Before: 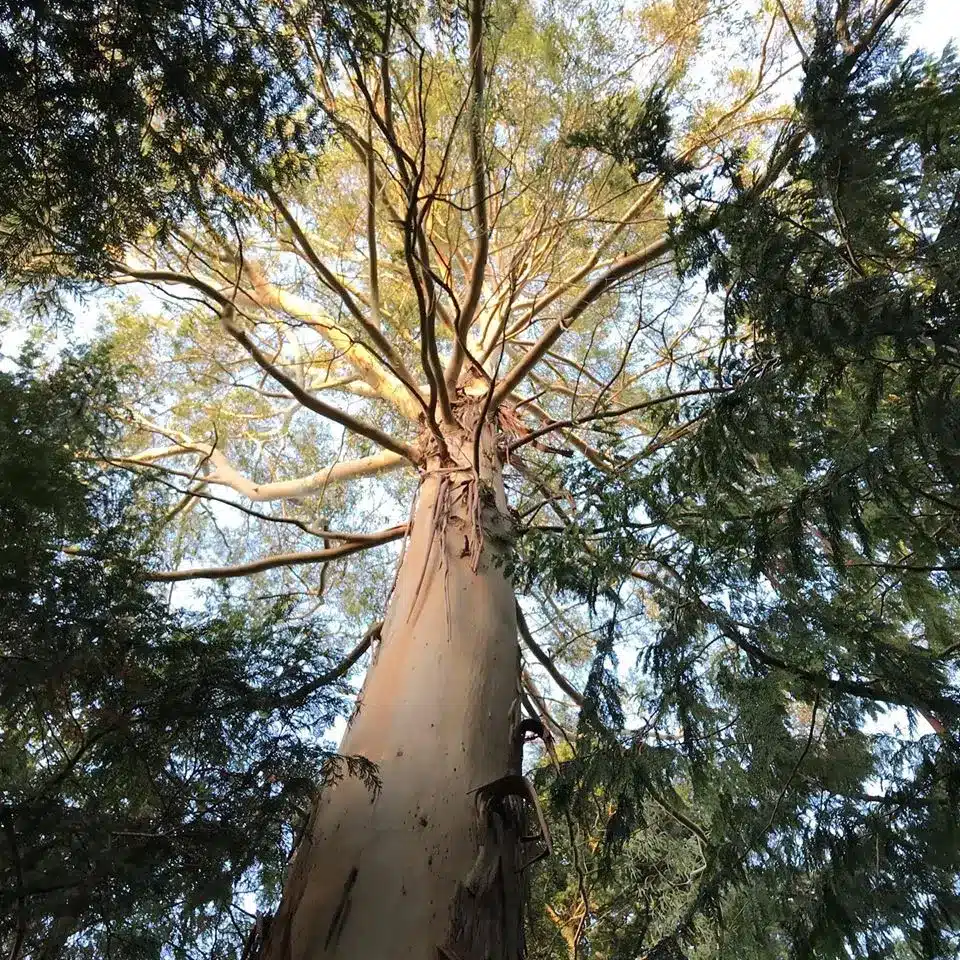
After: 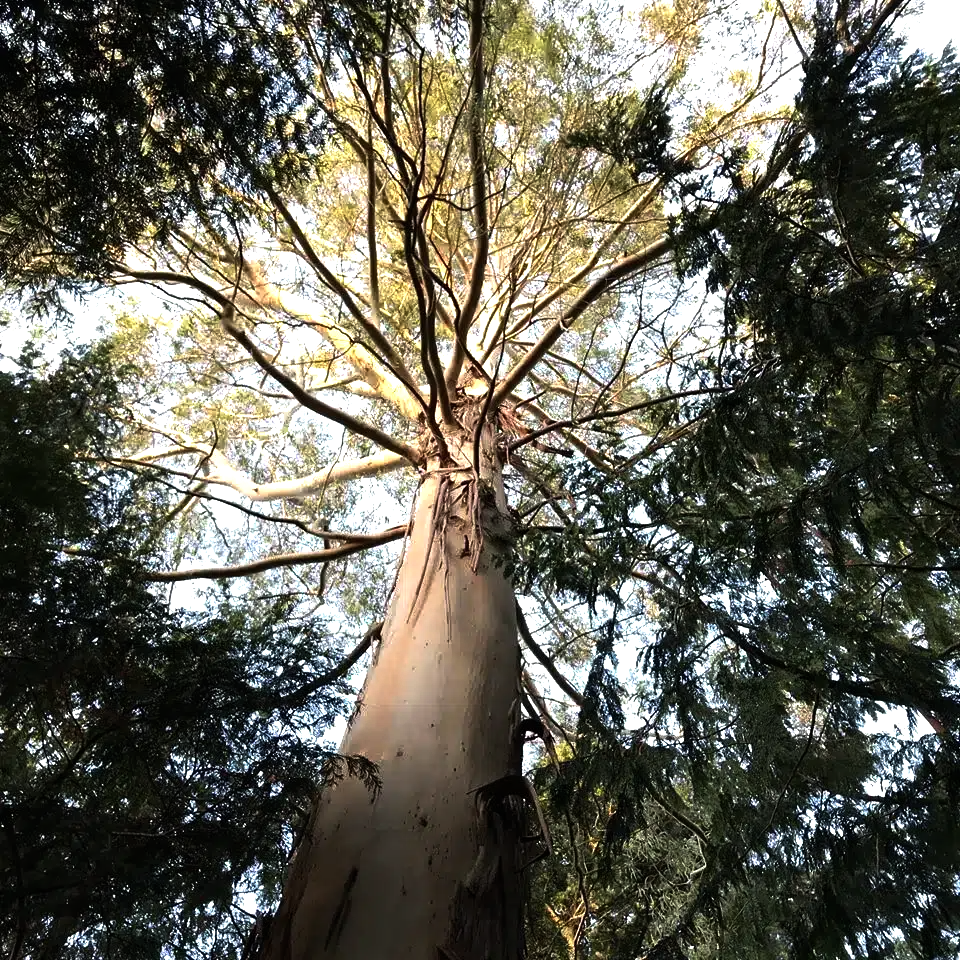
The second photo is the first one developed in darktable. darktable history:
tone equalizer: -8 EV -0.75 EV, -7 EV -0.7 EV, -6 EV -0.6 EV, -5 EV -0.4 EV, -3 EV 0.4 EV, -2 EV 0.6 EV, -1 EV 0.7 EV, +0 EV 0.75 EV, edges refinement/feathering 500, mask exposure compensation -1.57 EV, preserve details no
rgb curve: curves: ch0 [(0, 0) (0.415, 0.237) (1, 1)]
